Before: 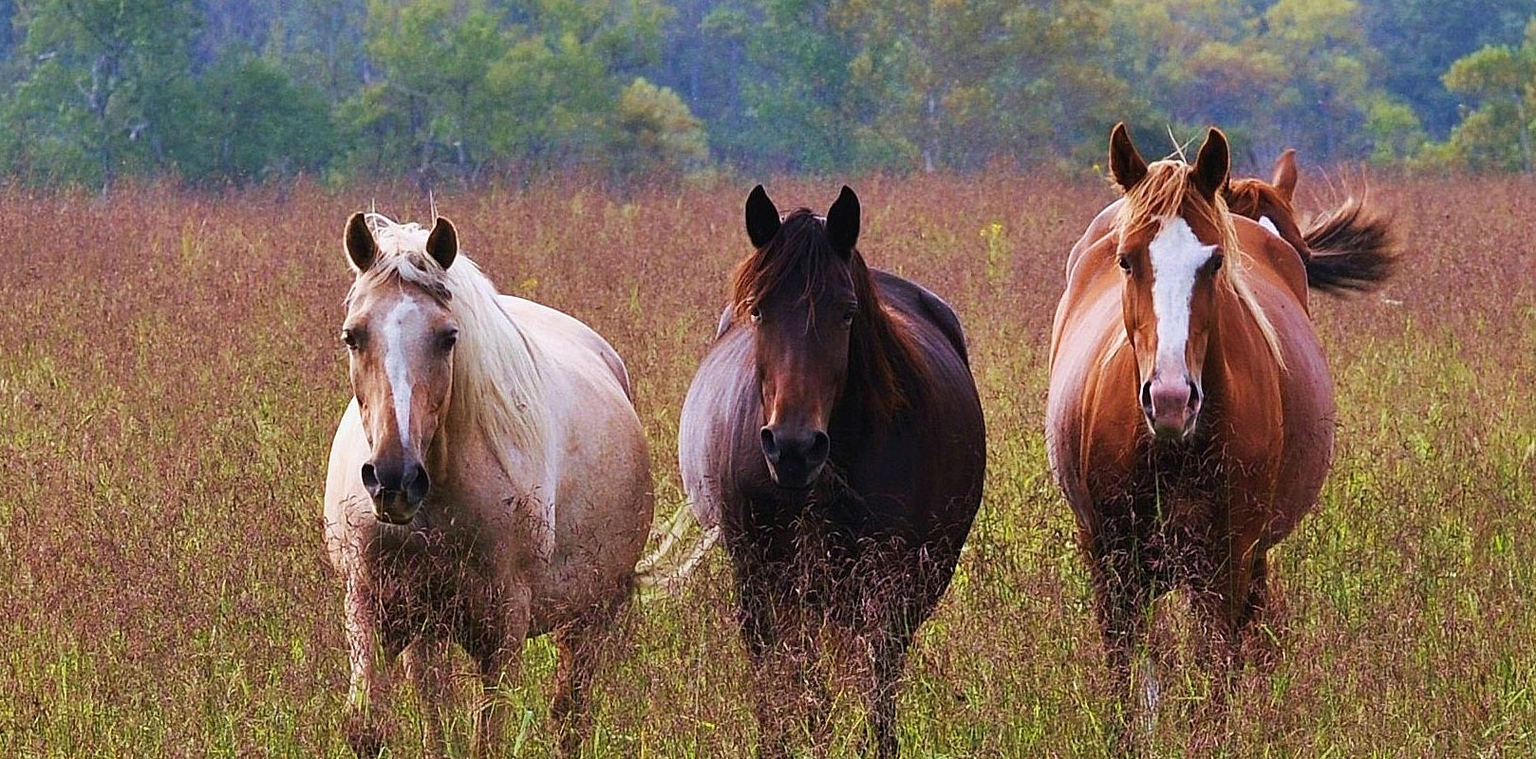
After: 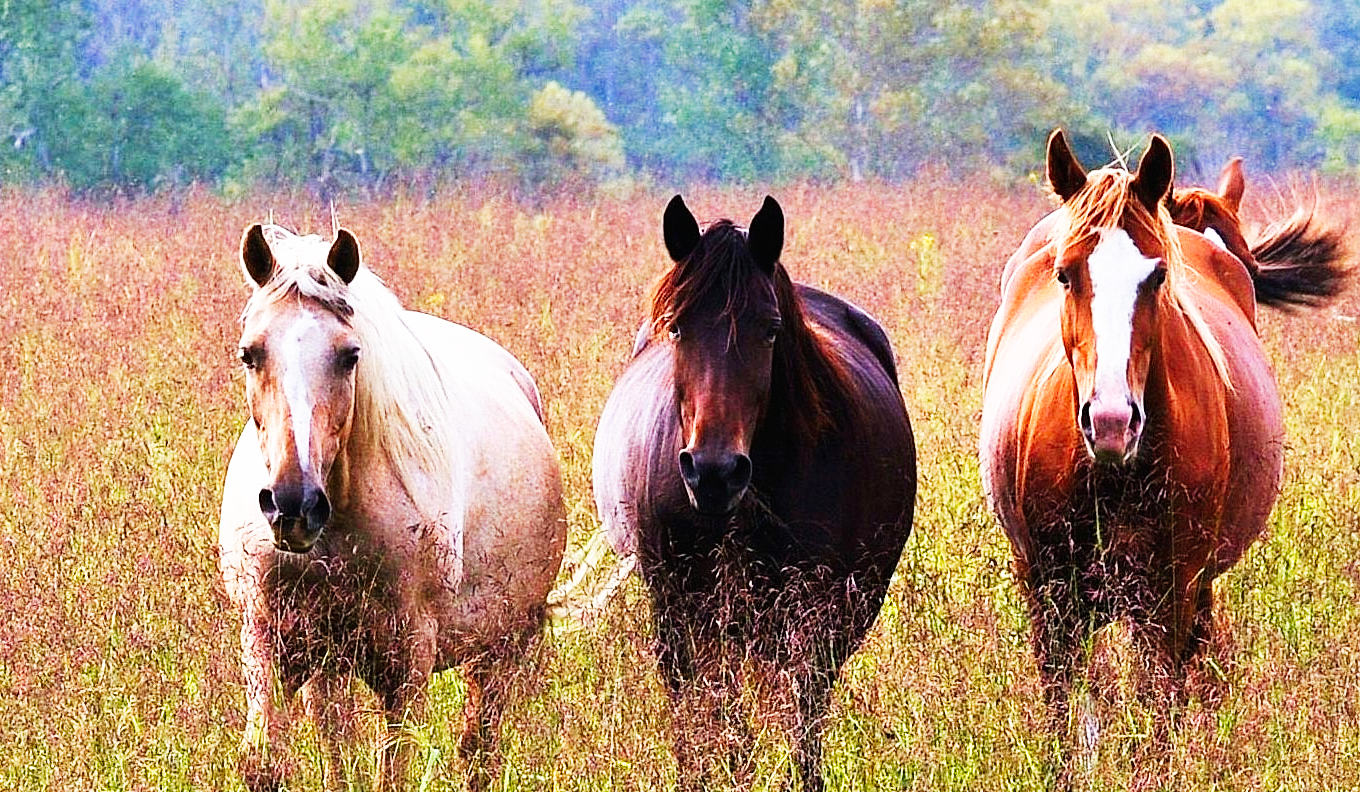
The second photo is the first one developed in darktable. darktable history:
crop: left 7.598%, right 7.873%
base curve: curves: ch0 [(0, 0) (0.007, 0.004) (0.027, 0.03) (0.046, 0.07) (0.207, 0.54) (0.442, 0.872) (0.673, 0.972) (1, 1)], preserve colors none
